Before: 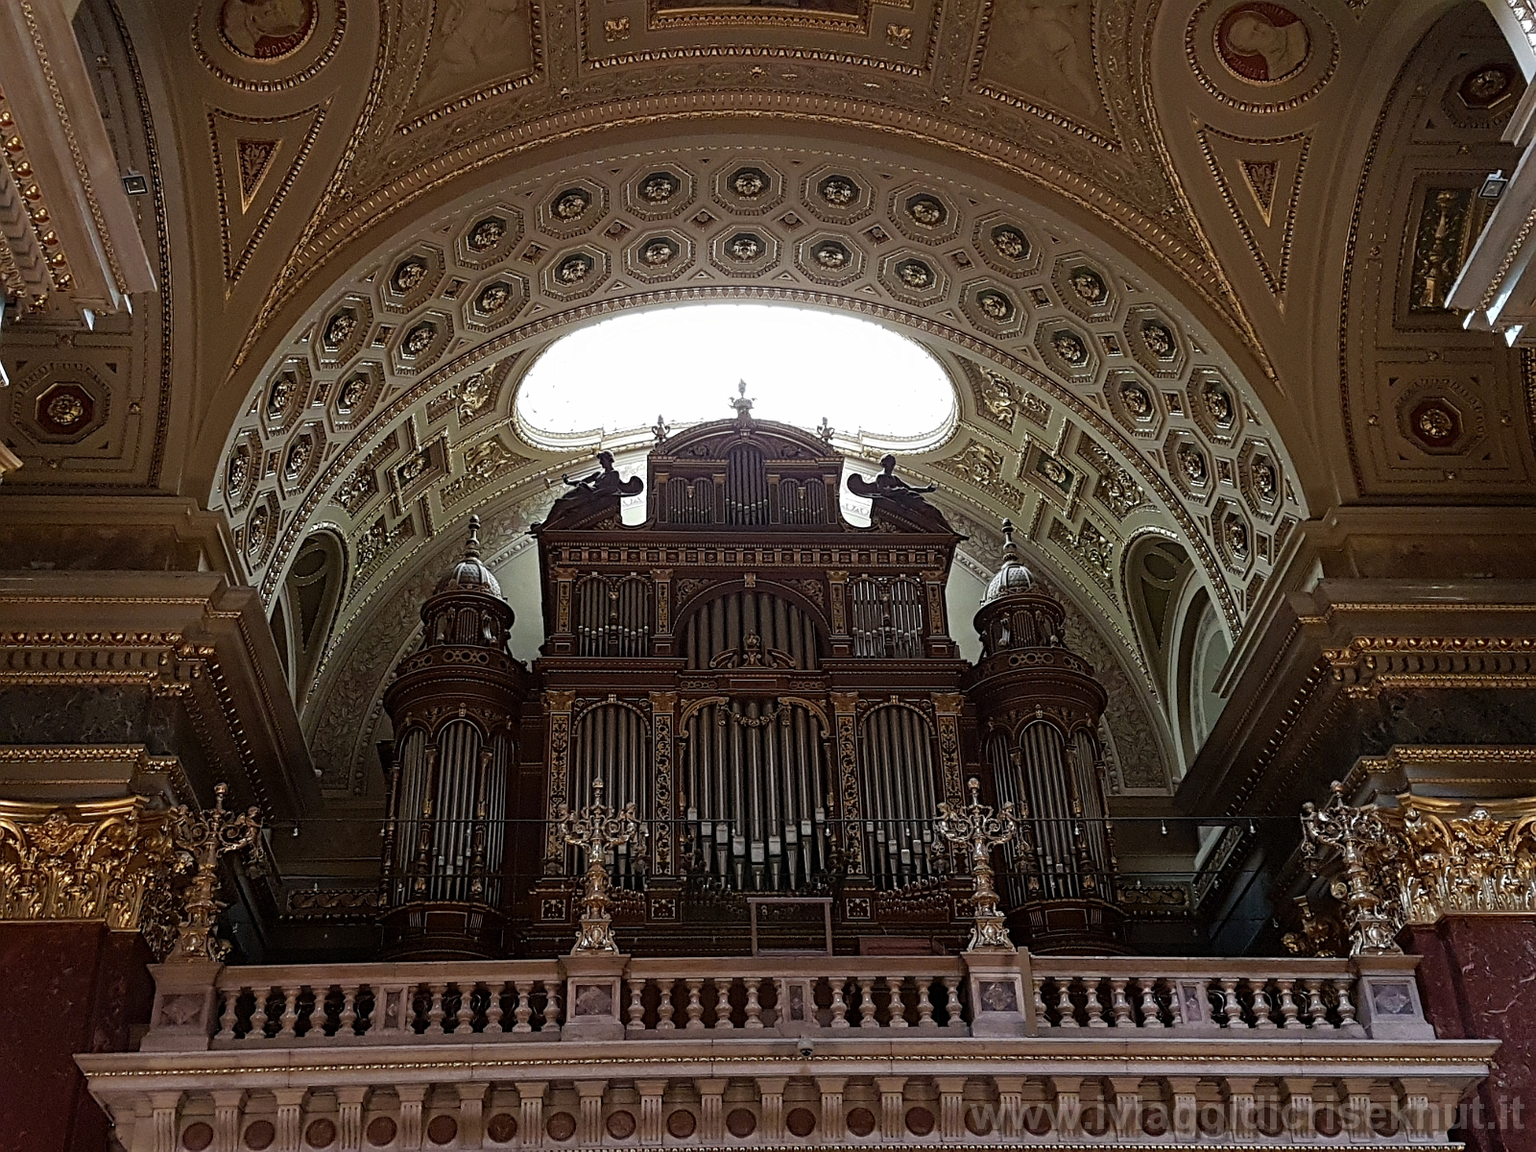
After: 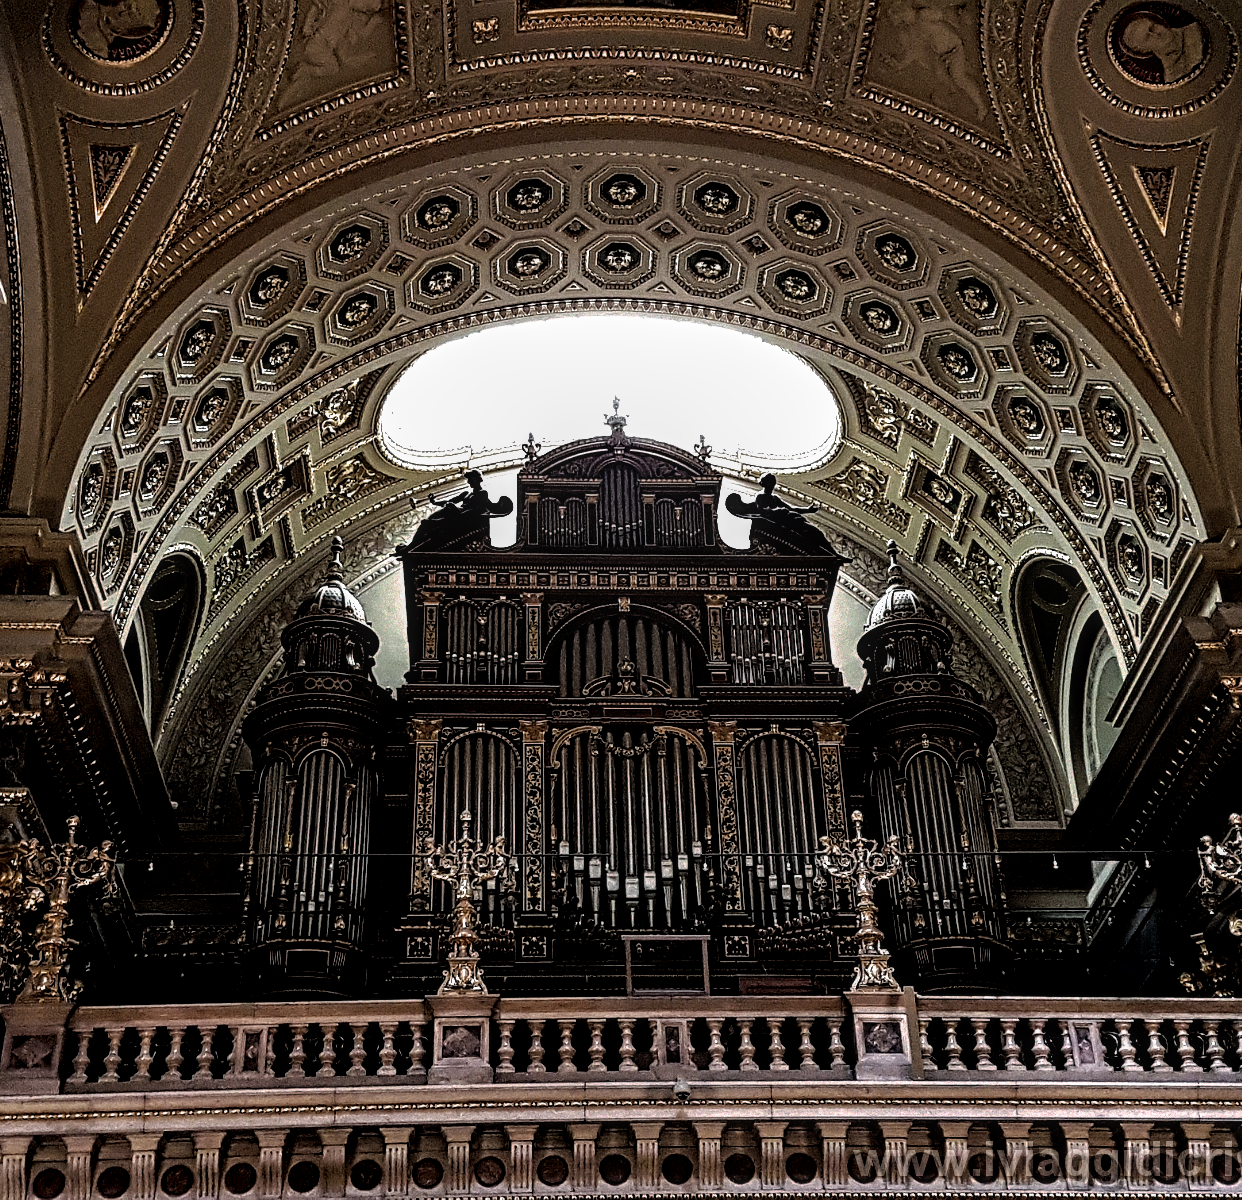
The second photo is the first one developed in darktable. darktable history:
crop: left 9.86%, right 12.484%
filmic rgb: black relative exposure -8.26 EV, white relative exposure 2.2 EV, target white luminance 99.856%, hardness 7.06, latitude 75.29%, contrast 1.325, highlights saturation mix -2.37%, shadows ↔ highlights balance 30.86%, color science v6 (2022), enable highlight reconstruction true
contrast equalizer: y [[0.6 ×6], [0.55 ×6], [0 ×6], [0 ×6], [0 ×6]]
local contrast: detail 130%
